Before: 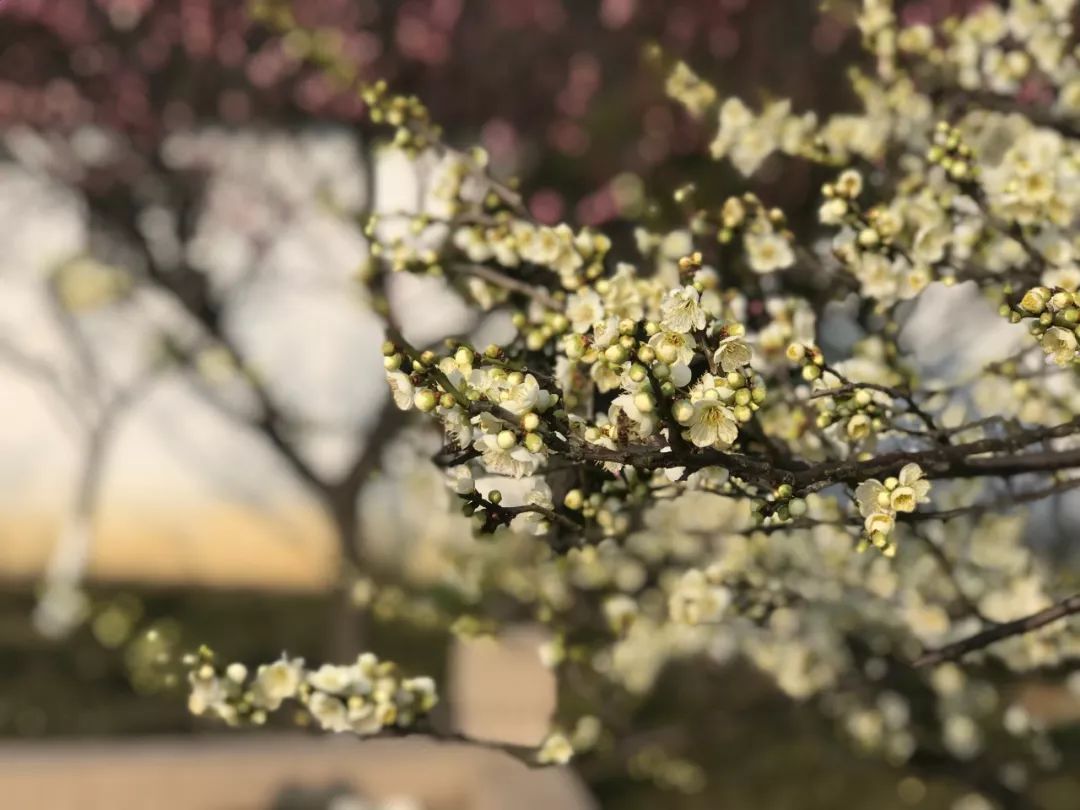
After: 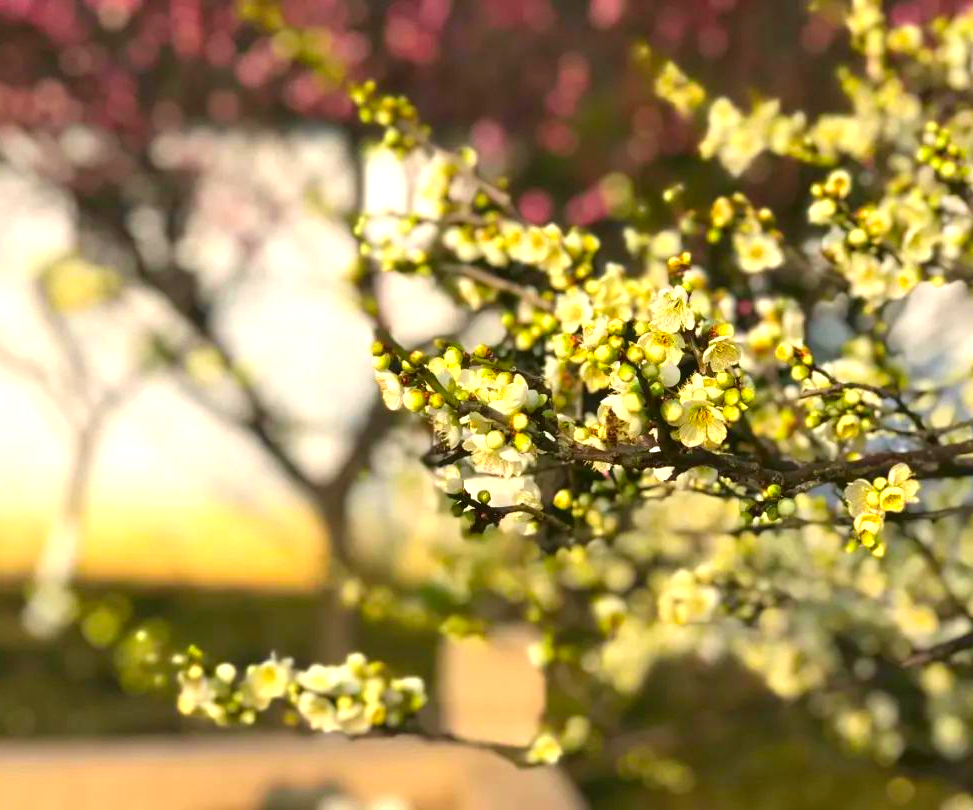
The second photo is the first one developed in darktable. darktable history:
exposure: black level correction 0, exposure 0.7 EV, compensate exposure bias true, compensate highlight preservation false
crop and rotate: left 1.088%, right 8.807%
color correction: saturation 1.8
